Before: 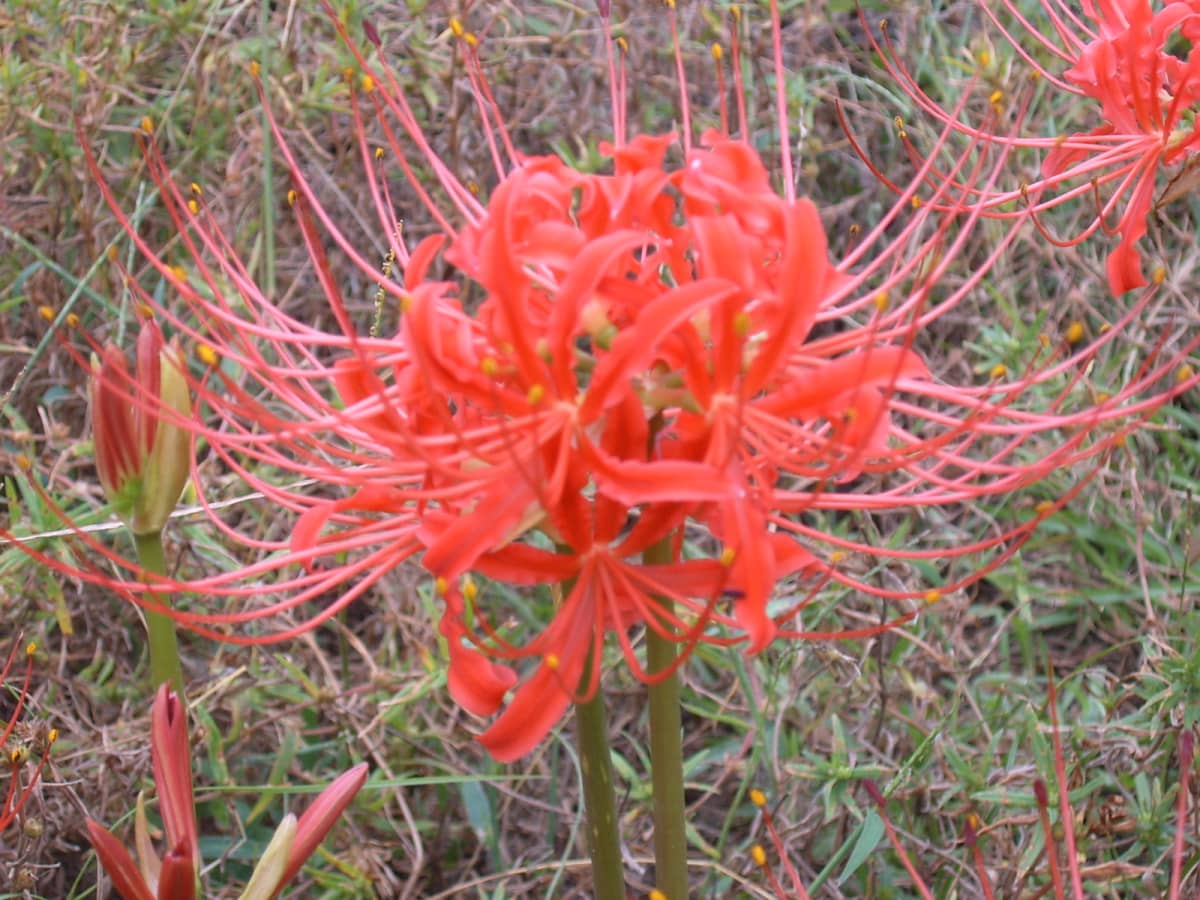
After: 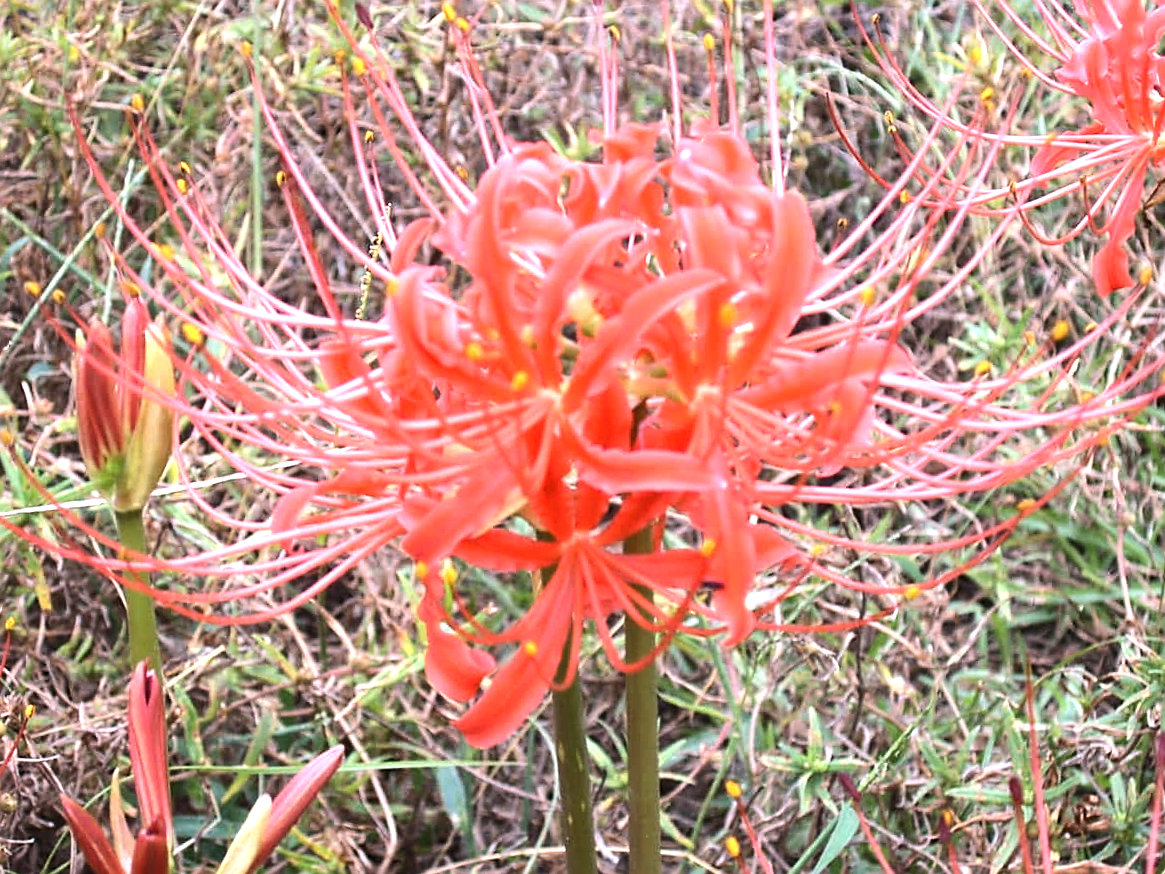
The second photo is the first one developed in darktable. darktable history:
sharpen: on, module defaults
exposure: black level correction 0, exposure 0.199 EV, compensate exposure bias true, compensate highlight preservation false
tone equalizer: -8 EV -1.07 EV, -7 EV -1.03 EV, -6 EV -0.84 EV, -5 EV -0.606 EV, -3 EV 0.6 EV, -2 EV 0.893 EV, -1 EV 0.986 EV, +0 EV 1.08 EV, edges refinement/feathering 500, mask exposure compensation -1.57 EV, preserve details no
crop and rotate: angle -1.29°
